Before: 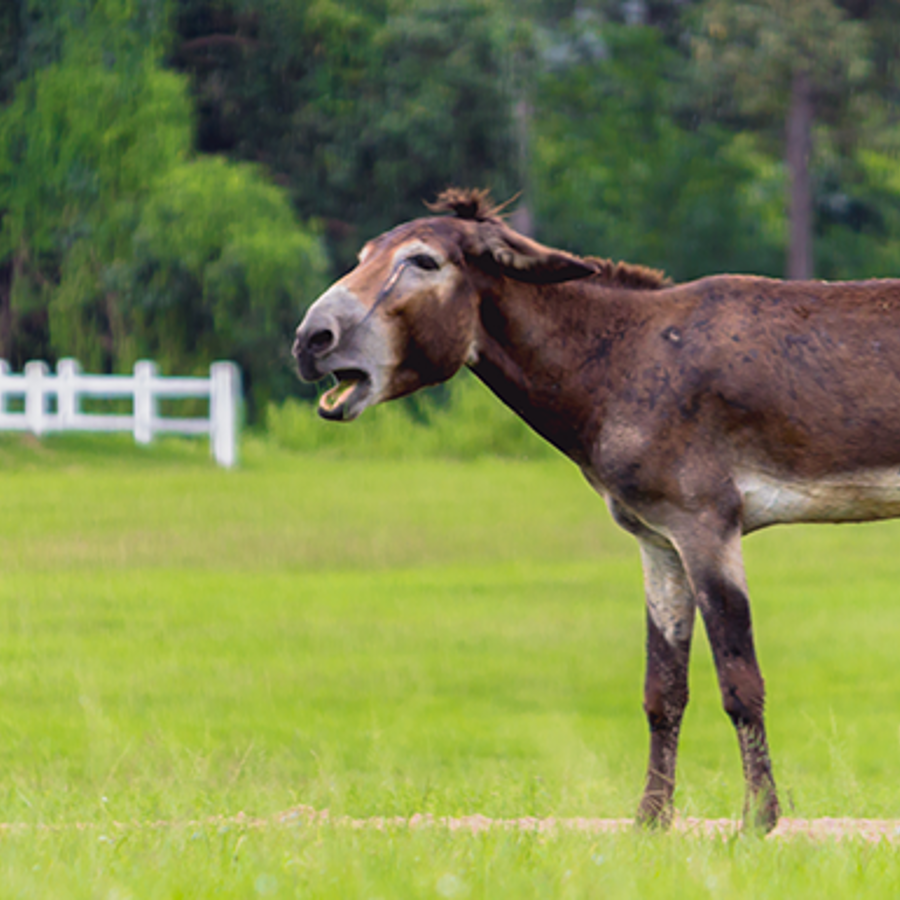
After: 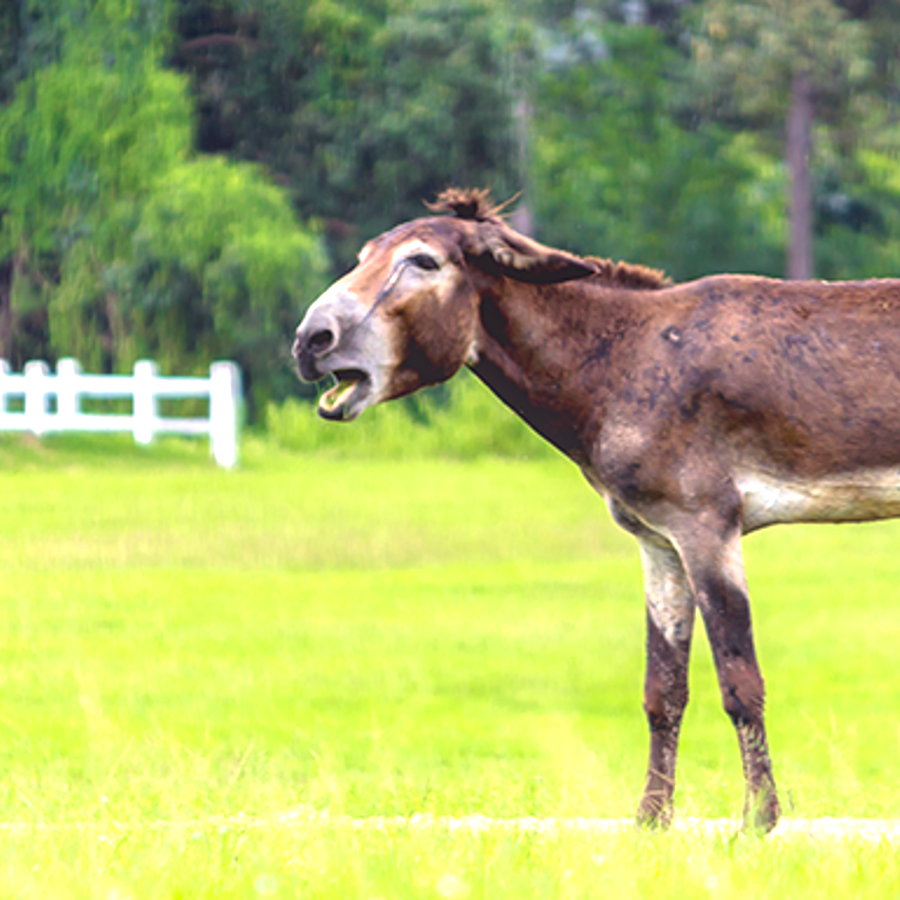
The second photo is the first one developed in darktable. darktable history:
exposure: black level correction 0, exposure 1 EV, compensate highlight preservation false
local contrast: detail 110%
